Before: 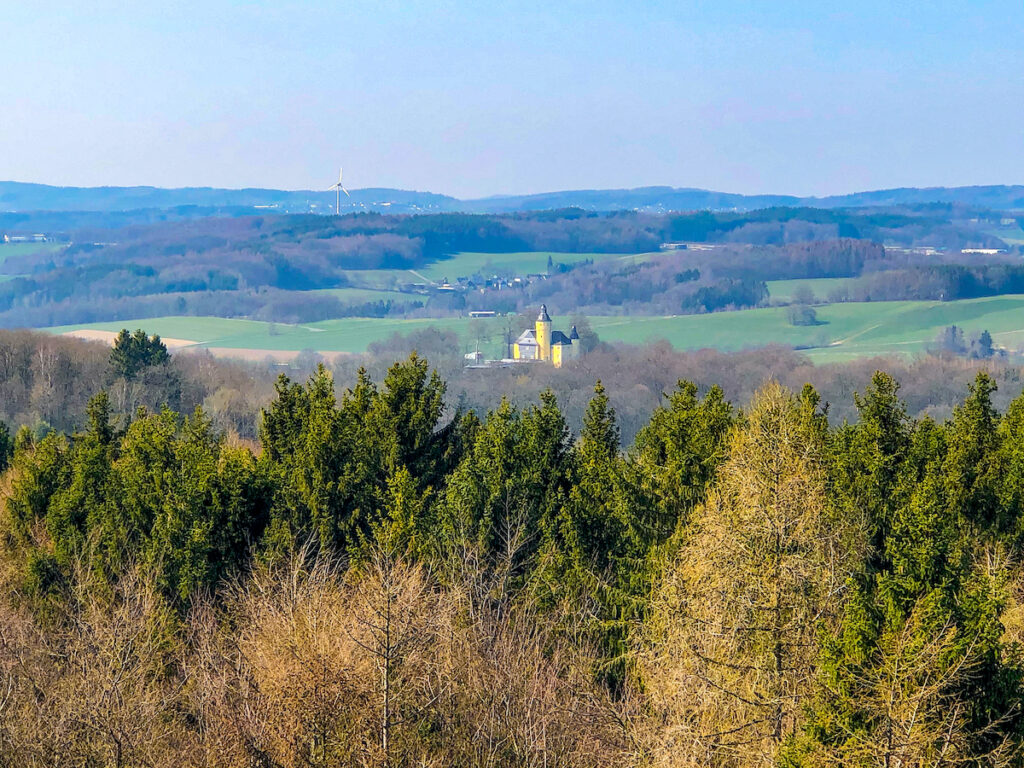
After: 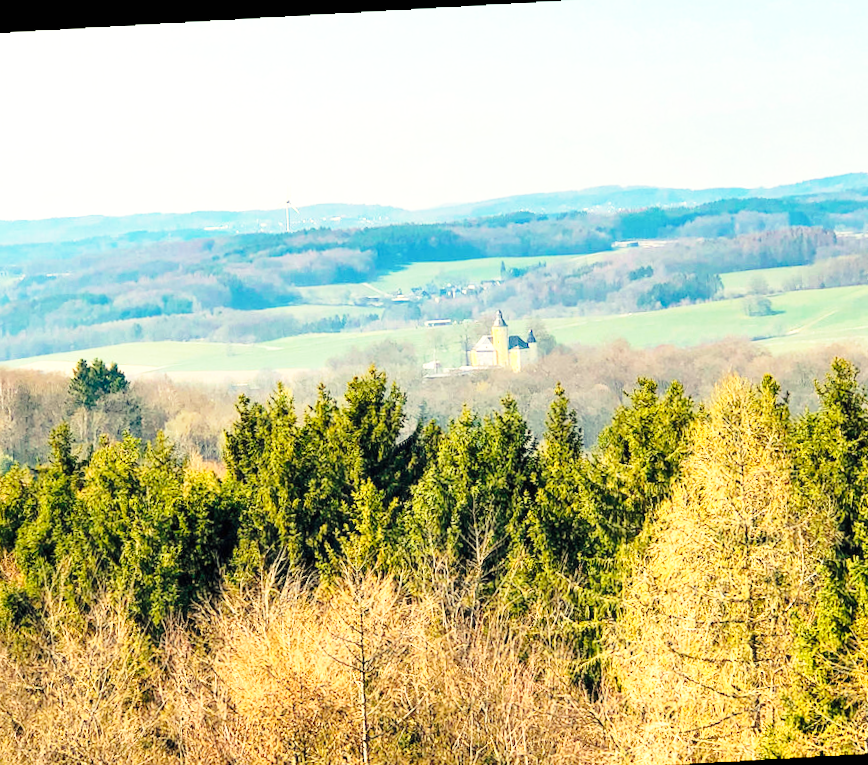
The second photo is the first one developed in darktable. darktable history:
exposure: black level correction 0, exposure 0.7 EV, compensate exposure bias true, compensate highlight preservation false
crop and rotate: angle 1°, left 4.281%, top 0.642%, right 11.383%, bottom 2.486%
rotate and perspective: rotation -2.29°, automatic cropping off
white balance: red 1.08, blue 0.791
base curve: curves: ch0 [(0, 0) (0.028, 0.03) (0.121, 0.232) (0.46, 0.748) (0.859, 0.968) (1, 1)], preserve colors none
